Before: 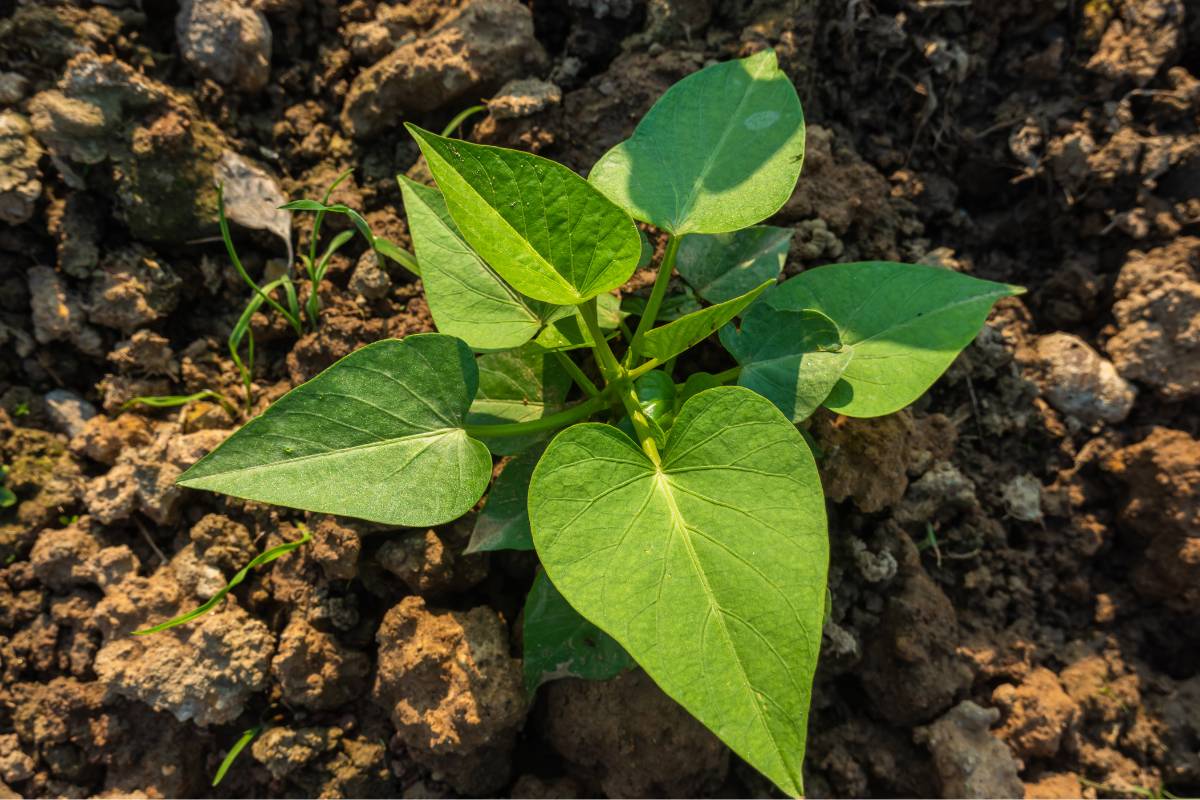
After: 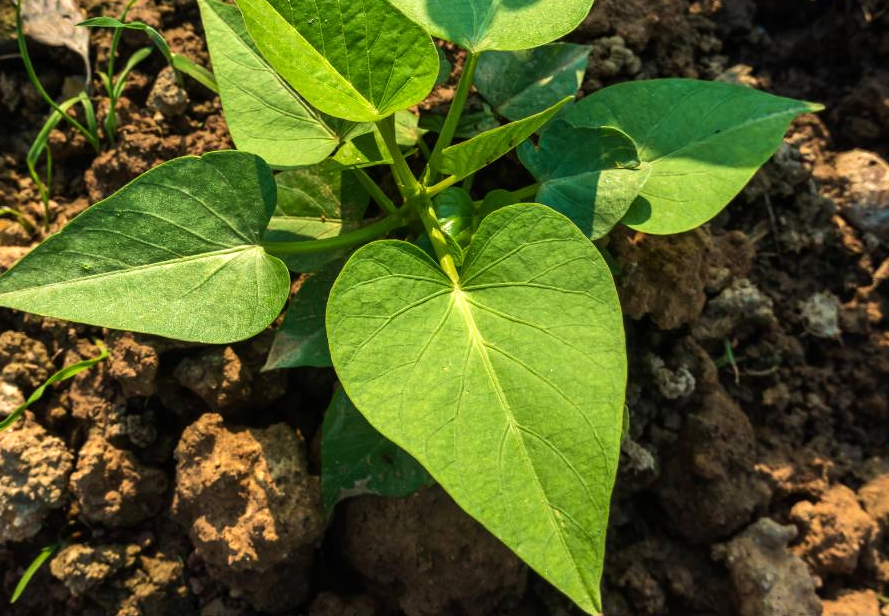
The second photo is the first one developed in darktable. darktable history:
crop: left 16.84%, top 22.98%, right 9.016%
tone equalizer: -8 EV -0.434 EV, -7 EV -0.38 EV, -6 EV -0.36 EV, -5 EV -0.243 EV, -3 EV 0.246 EV, -2 EV 0.312 EV, -1 EV 0.385 EV, +0 EV 0.436 EV, edges refinement/feathering 500, mask exposure compensation -1.57 EV, preserve details no
velvia: on, module defaults
